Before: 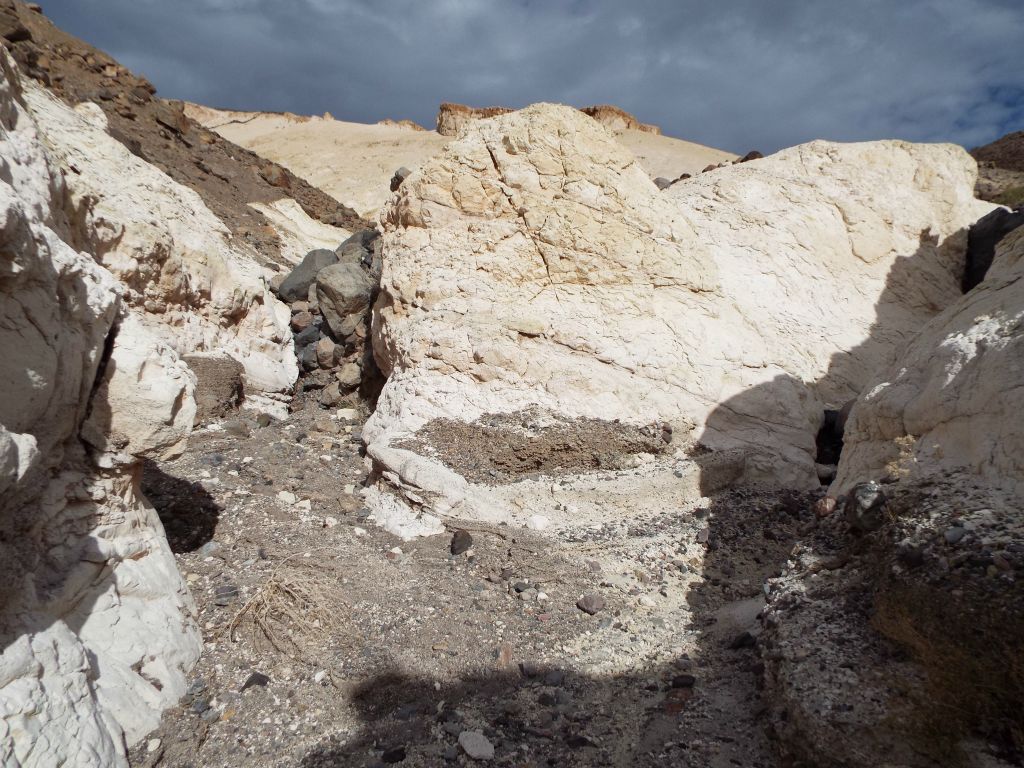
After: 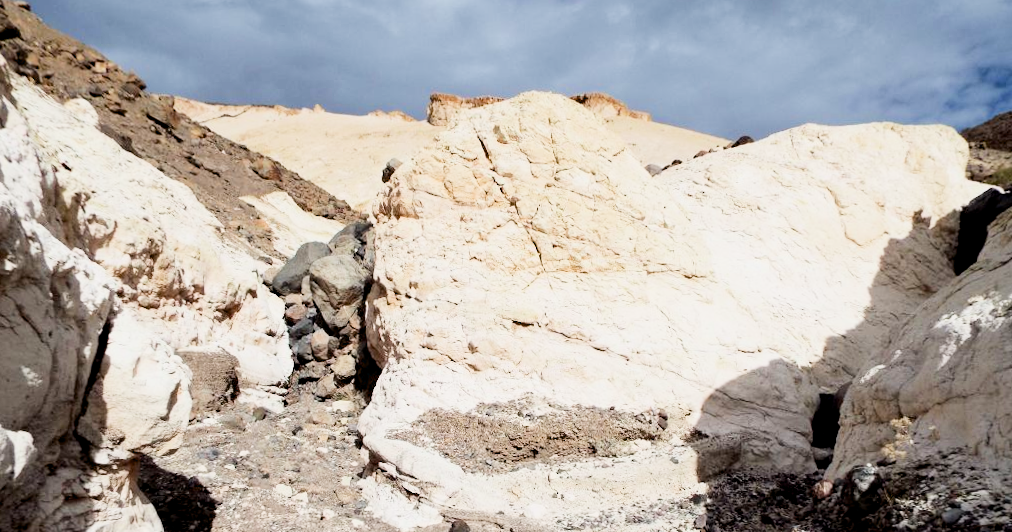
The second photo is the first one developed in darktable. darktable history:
filmic rgb: black relative exposure -7.5 EV, white relative exposure 5 EV, hardness 3.31, contrast 1.3, contrast in shadows safe
exposure: black level correction 0.01, exposure 1 EV, compensate highlight preservation false
crop: bottom 28.576%
rotate and perspective: rotation -1°, crop left 0.011, crop right 0.989, crop top 0.025, crop bottom 0.975
